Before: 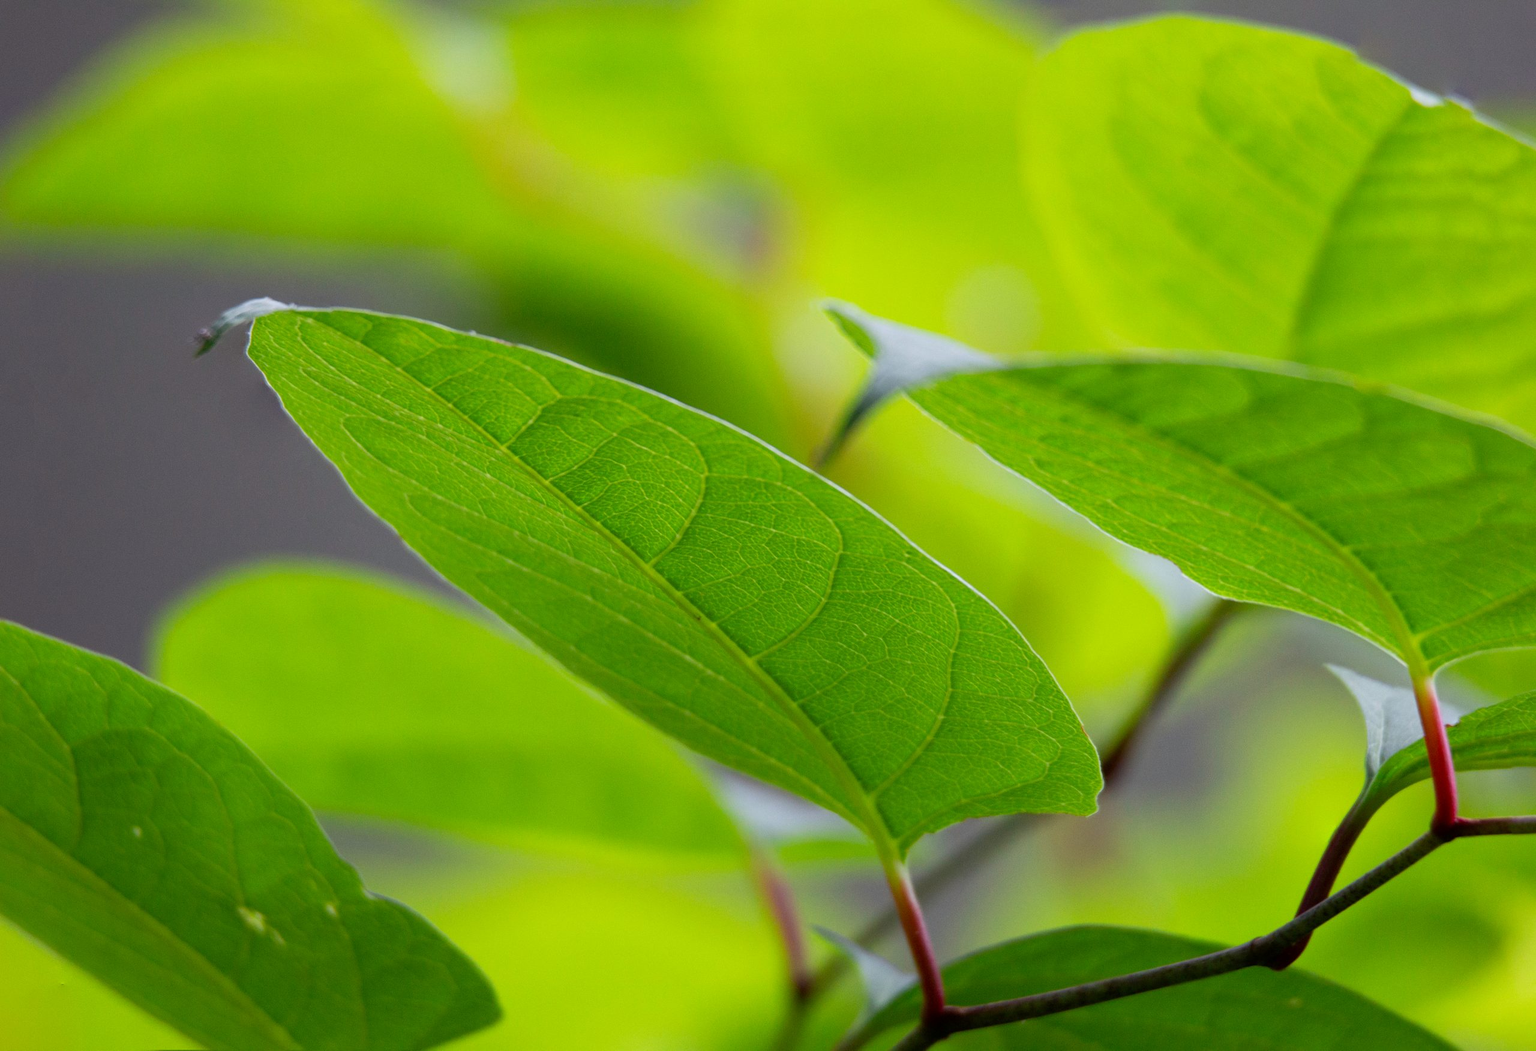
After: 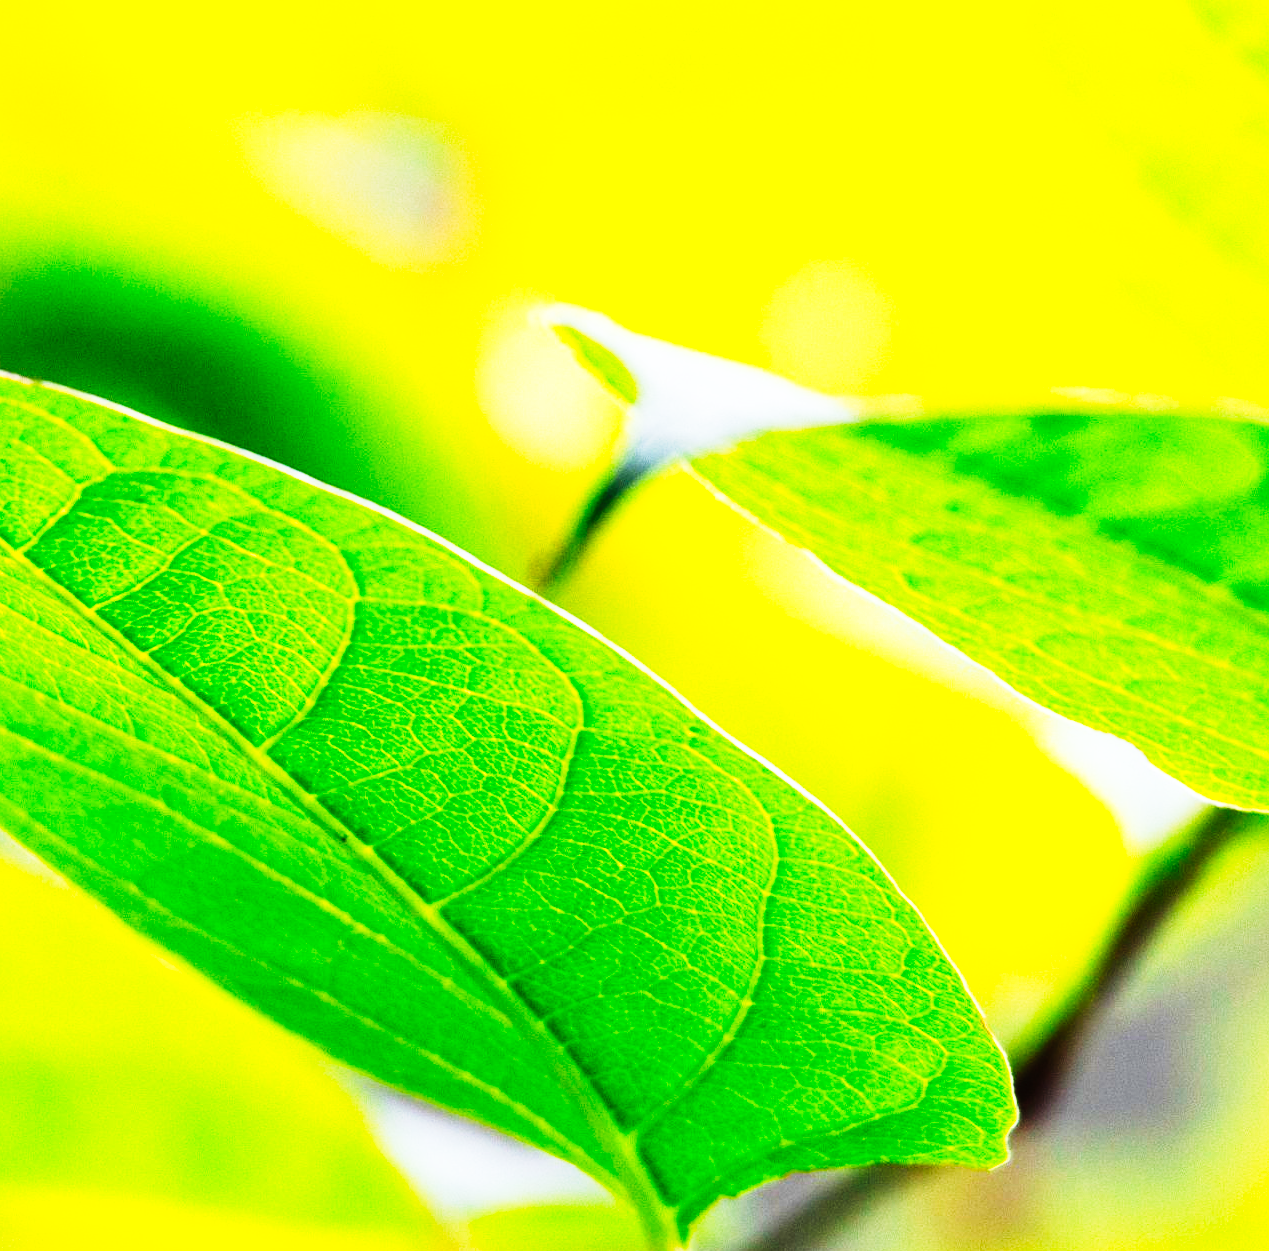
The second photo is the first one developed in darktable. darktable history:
tone curve: curves: ch0 [(0, 0) (0.003, 0.001) (0.011, 0.005) (0.025, 0.009) (0.044, 0.014) (0.069, 0.018) (0.1, 0.025) (0.136, 0.029) (0.177, 0.042) (0.224, 0.064) (0.277, 0.107) (0.335, 0.182) (0.399, 0.3) (0.468, 0.462) (0.543, 0.639) (0.623, 0.802) (0.709, 0.916) (0.801, 0.963) (0.898, 0.988) (1, 1)], preserve colors none
crop: left 32.075%, top 10.976%, right 18.355%, bottom 17.596%
exposure: black level correction -0.002, exposure 0.54 EV, compensate highlight preservation false
